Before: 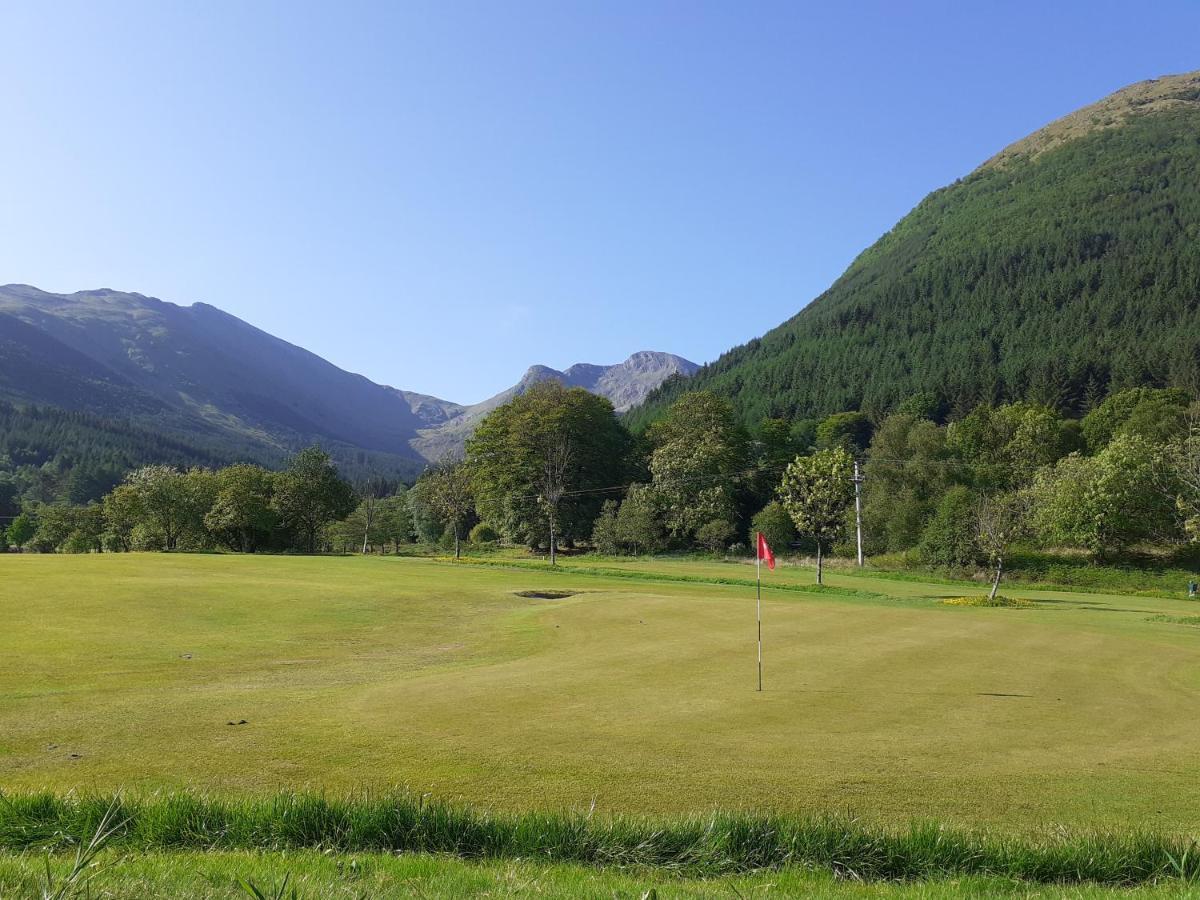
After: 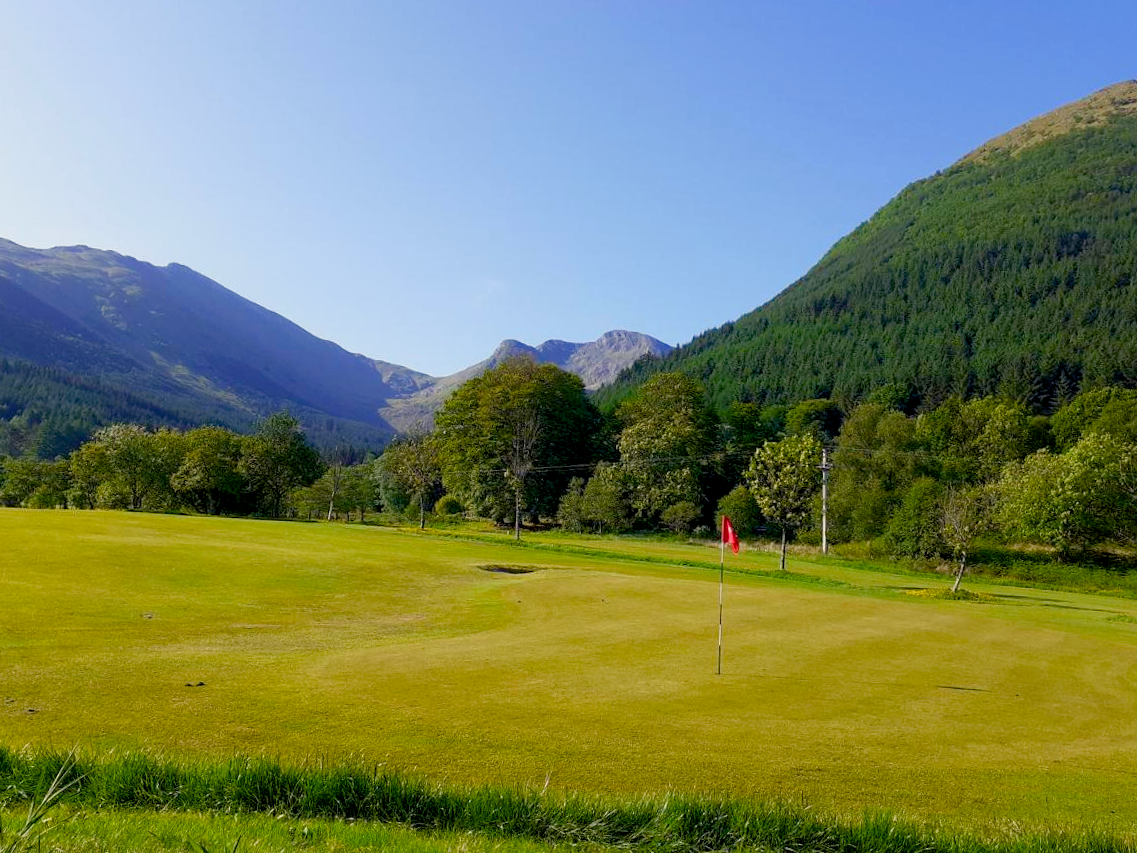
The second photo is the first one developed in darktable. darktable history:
crop and rotate: angle -2.38°
color zones: curves: ch1 [(0, 0.523) (0.143, 0.545) (0.286, 0.52) (0.429, 0.506) (0.571, 0.503) (0.714, 0.503) (0.857, 0.508) (1, 0.523)]
white balance: red 1, blue 1
color balance rgb: shadows lift › chroma 3%, shadows lift › hue 280.8°, power › hue 330°, highlights gain › chroma 3%, highlights gain › hue 75.6°, global offset › luminance -1%, perceptual saturation grading › global saturation 20%, perceptual saturation grading › highlights -25%, perceptual saturation grading › shadows 50%, global vibrance 20%
